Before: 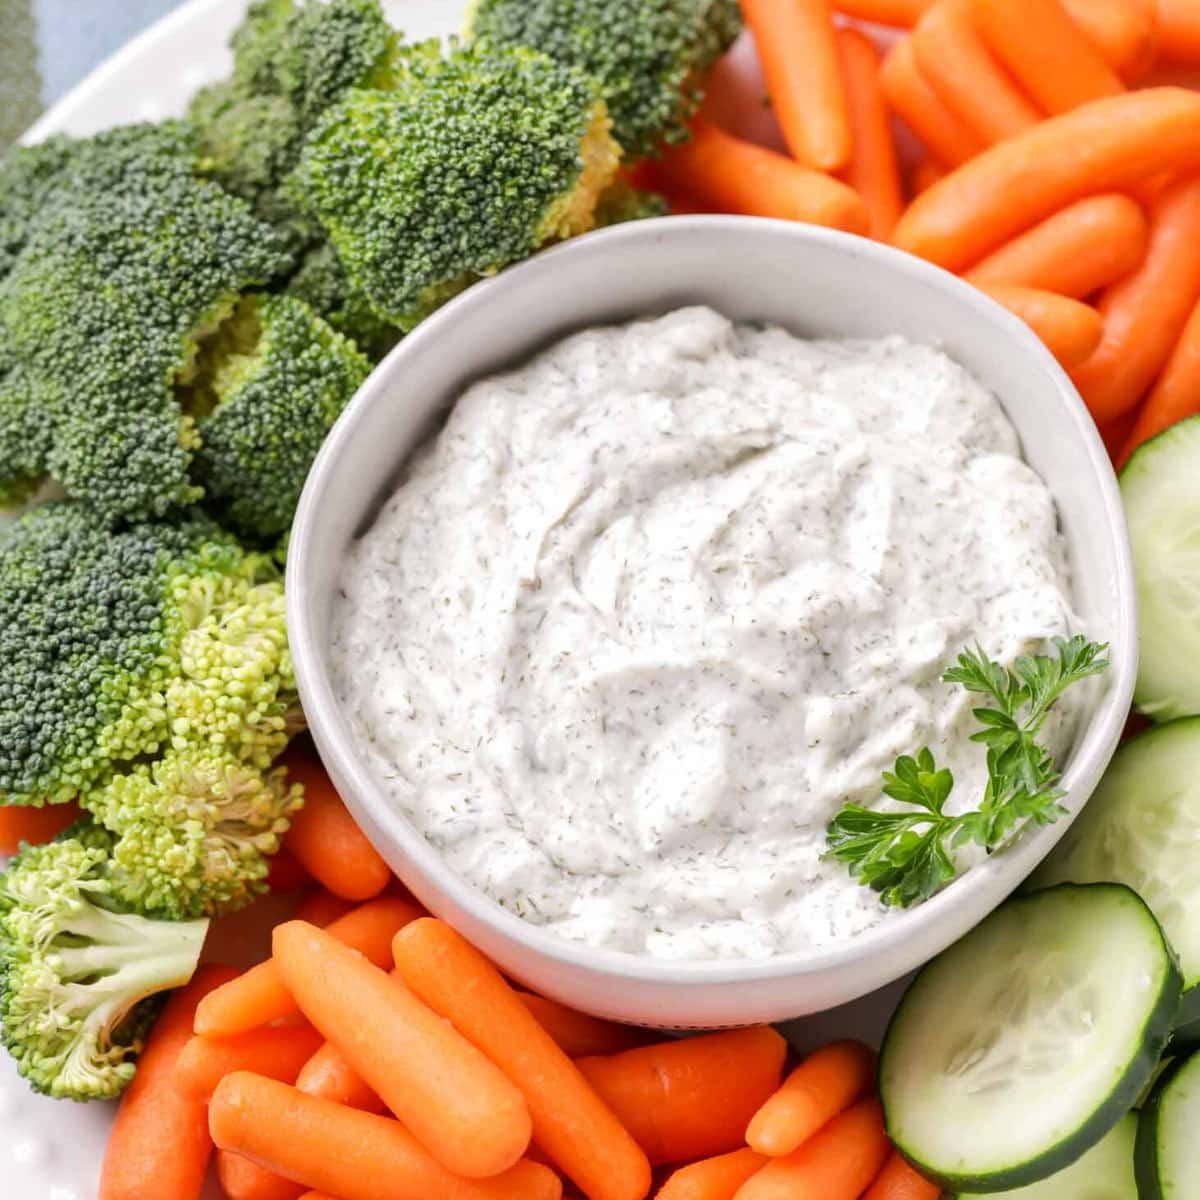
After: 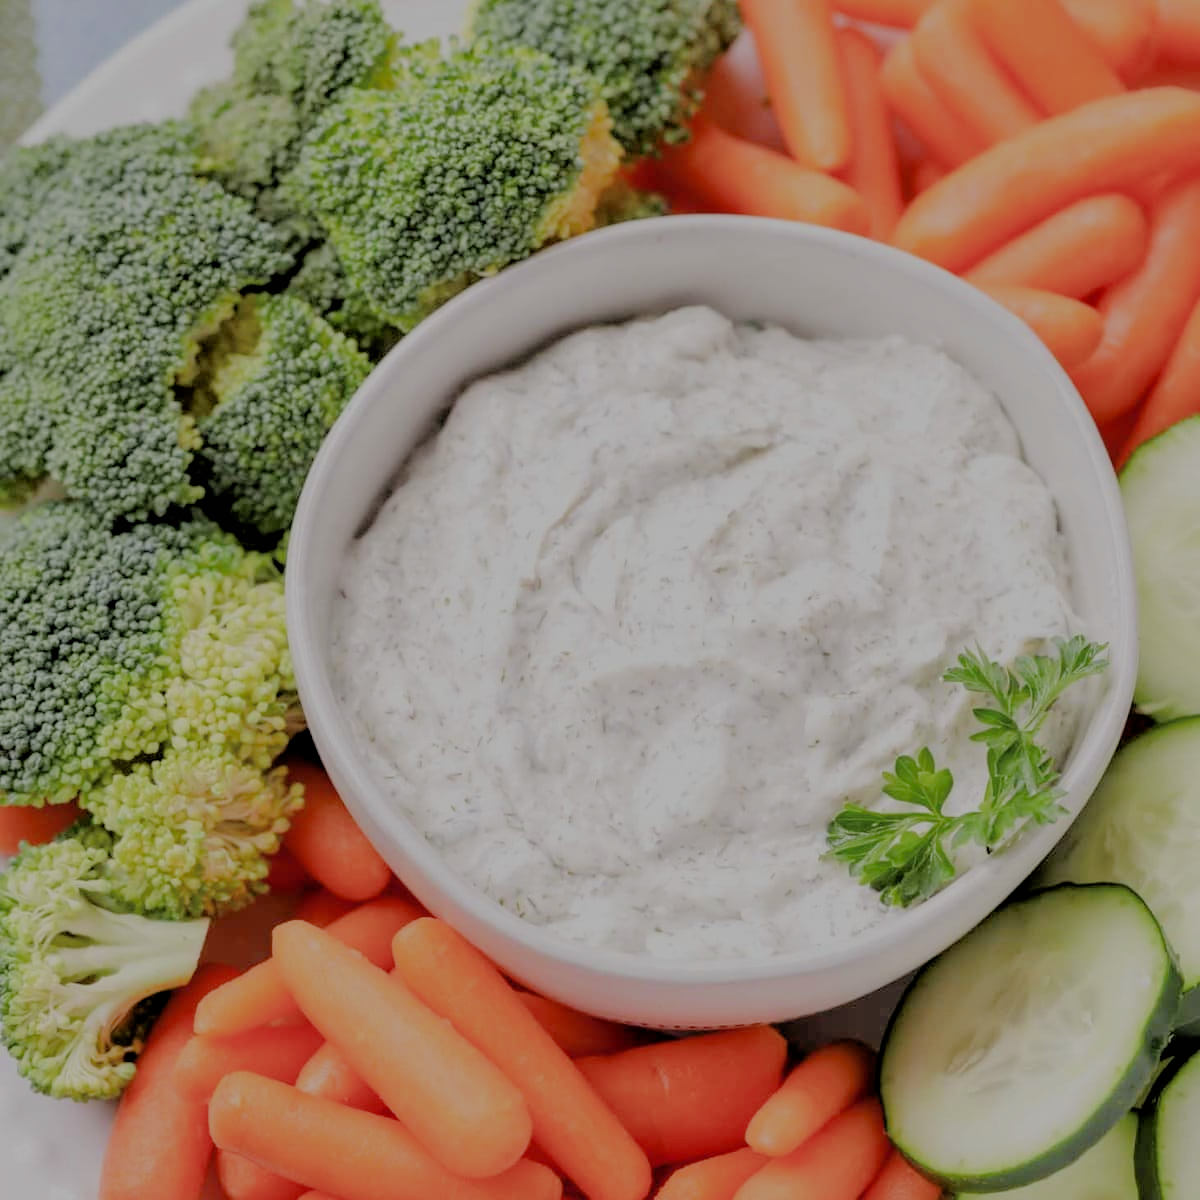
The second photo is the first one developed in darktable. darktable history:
filmic rgb: black relative exposure -4.48 EV, white relative exposure 6.59 EV, hardness 1.93, contrast 0.507
